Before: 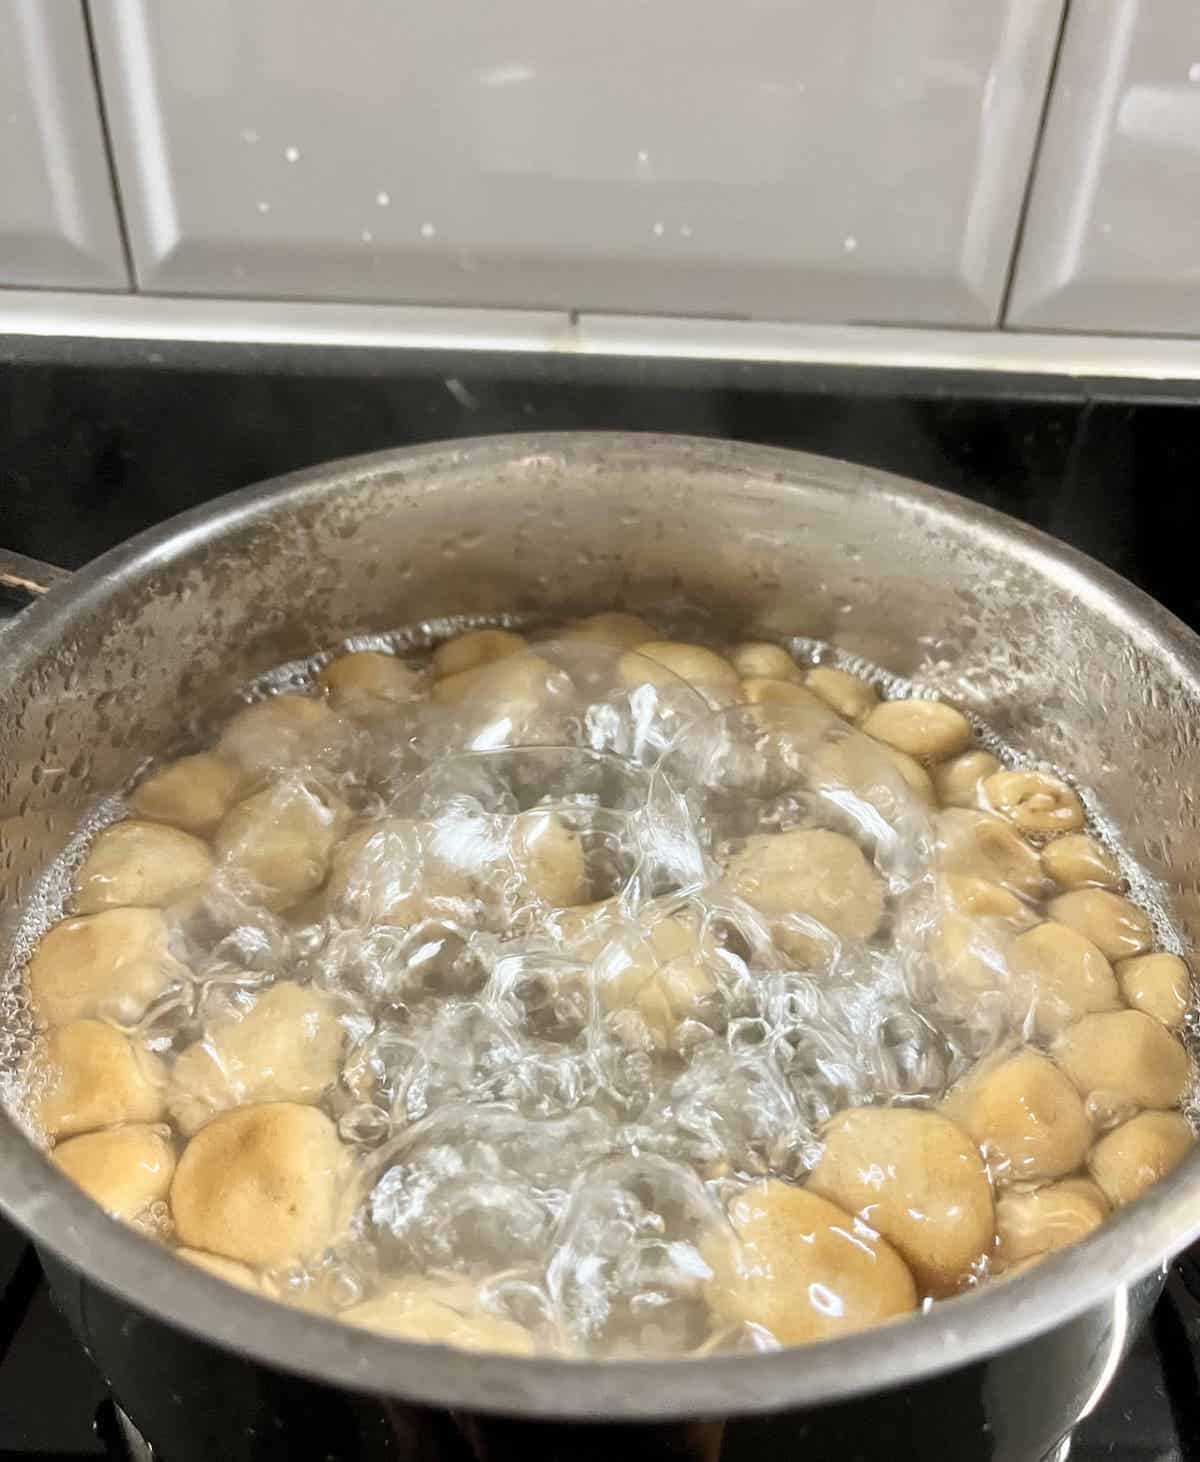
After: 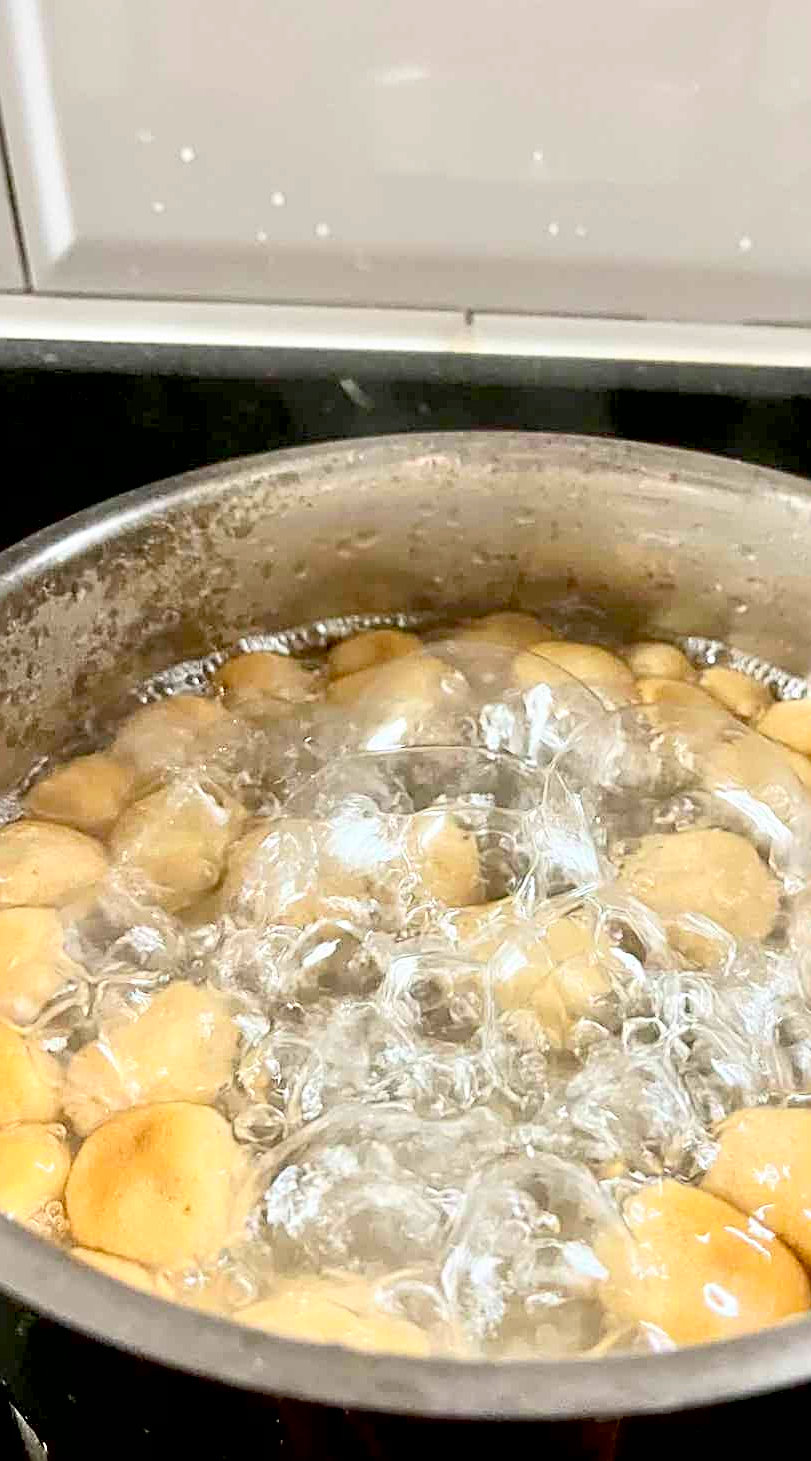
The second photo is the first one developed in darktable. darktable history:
crop and rotate: left 8.771%, right 23.564%
exposure: black level correction 0.017, exposure -0.008 EV, compensate highlight preservation false
contrast brightness saturation: contrast 0.204, brightness 0.169, saturation 0.217
sharpen: radius 2.693, amount 0.668
